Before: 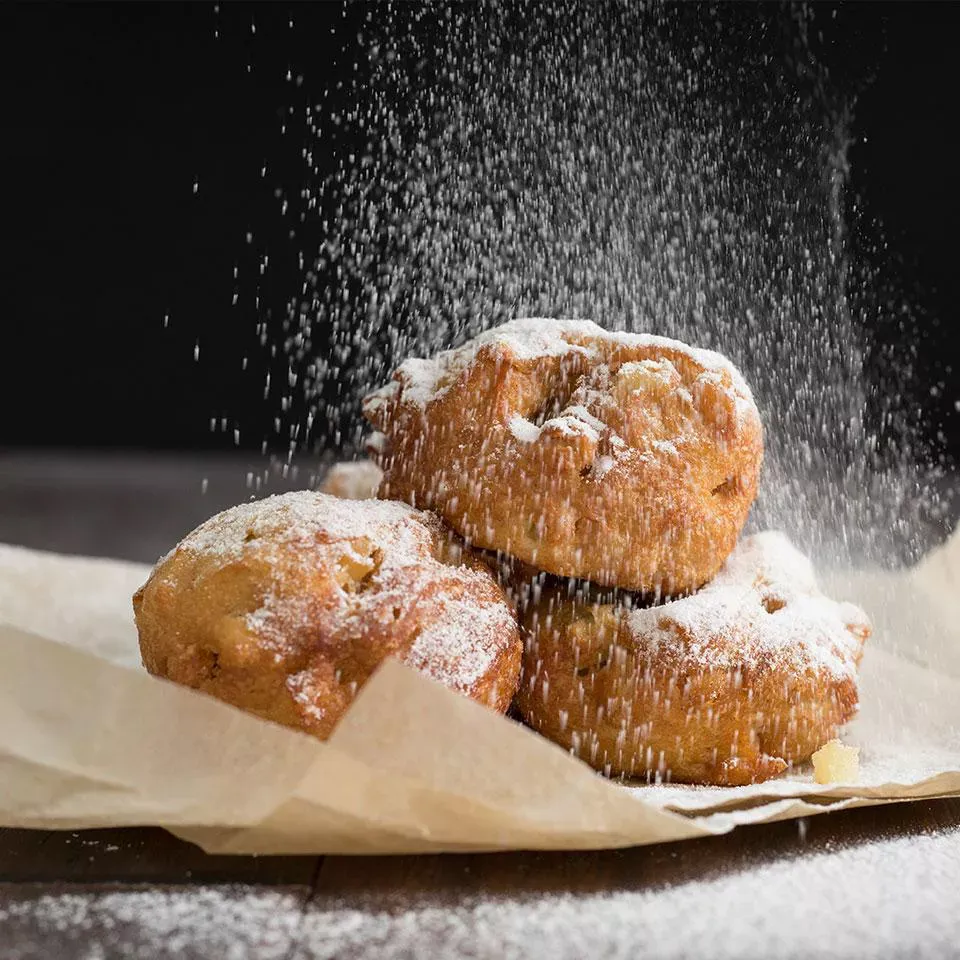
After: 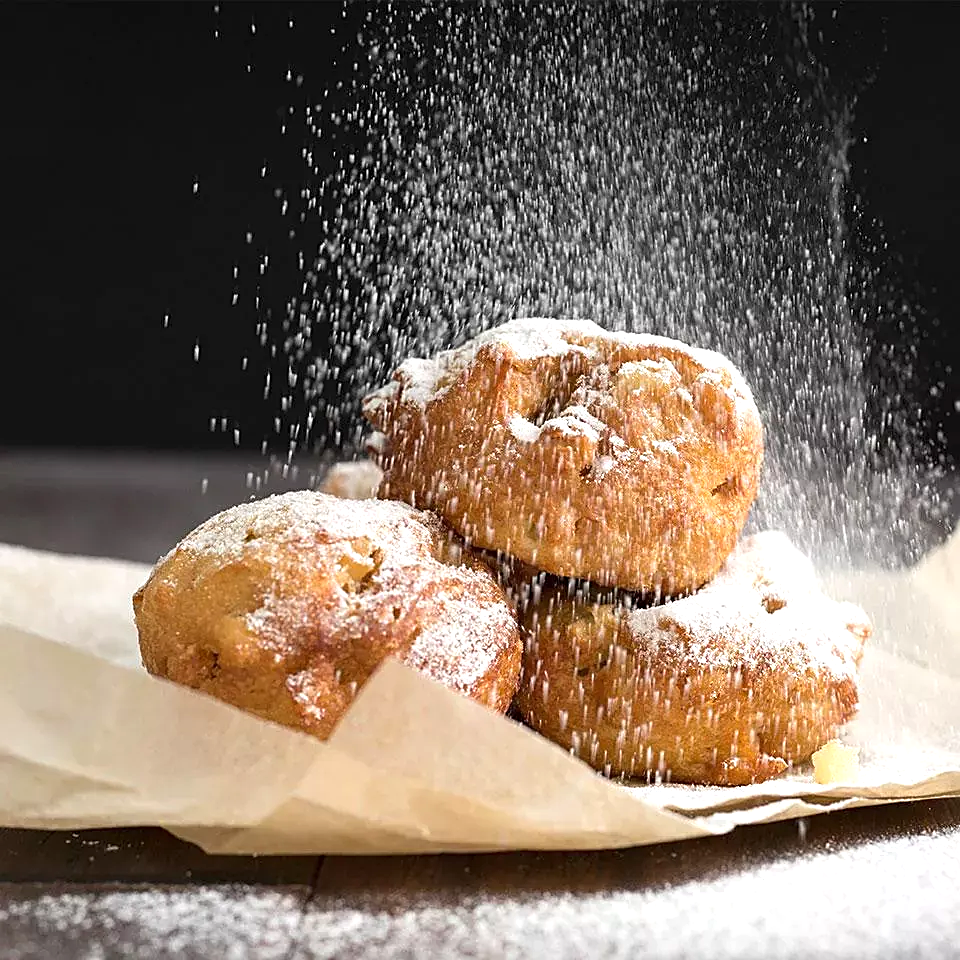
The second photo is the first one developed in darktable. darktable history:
exposure: exposure 0.485 EV, compensate highlight preservation false
sharpen: on, module defaults
